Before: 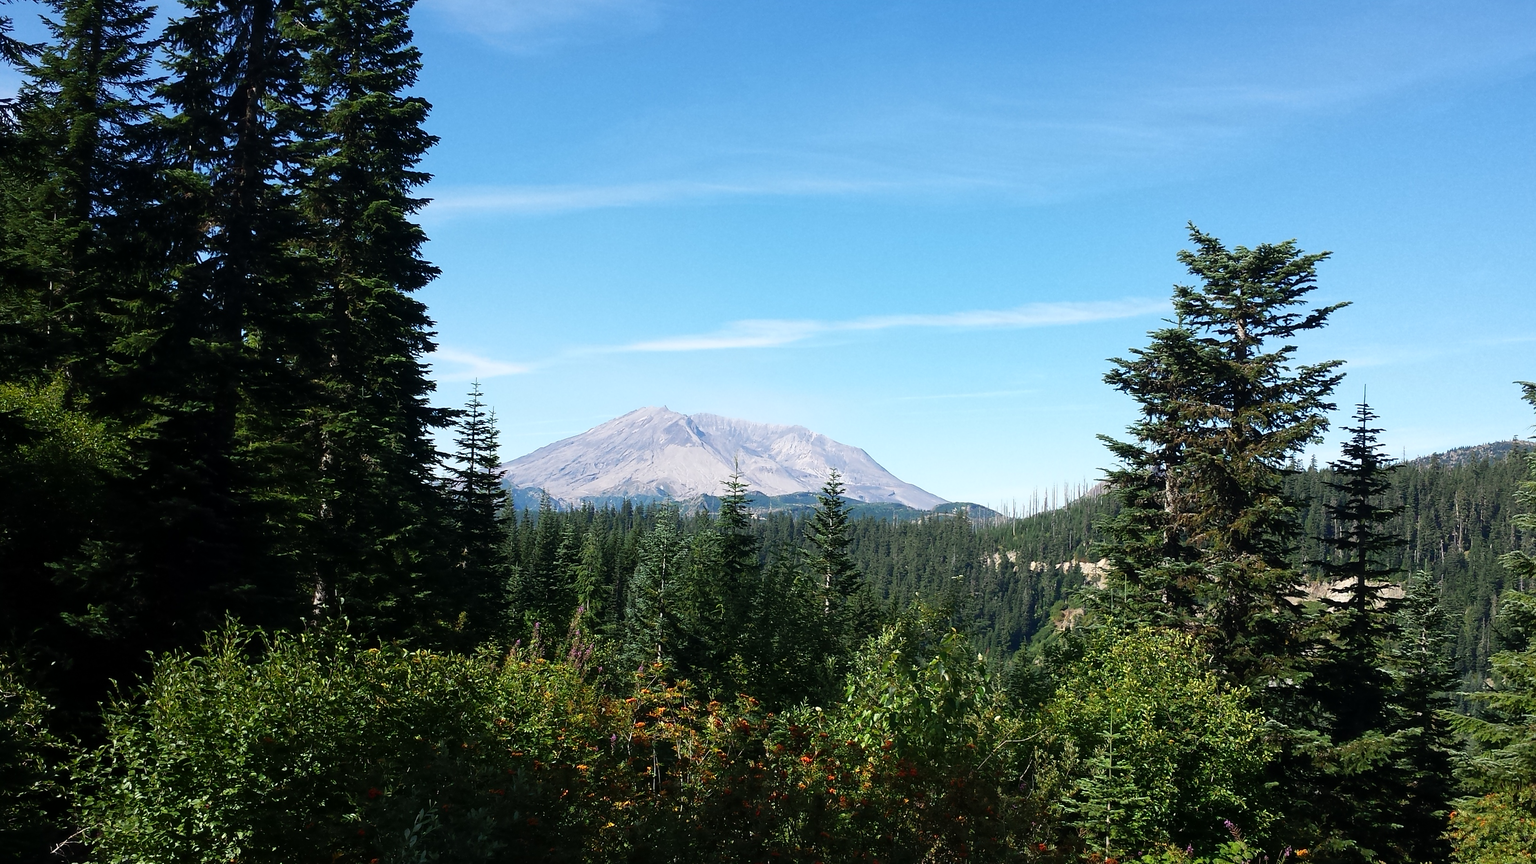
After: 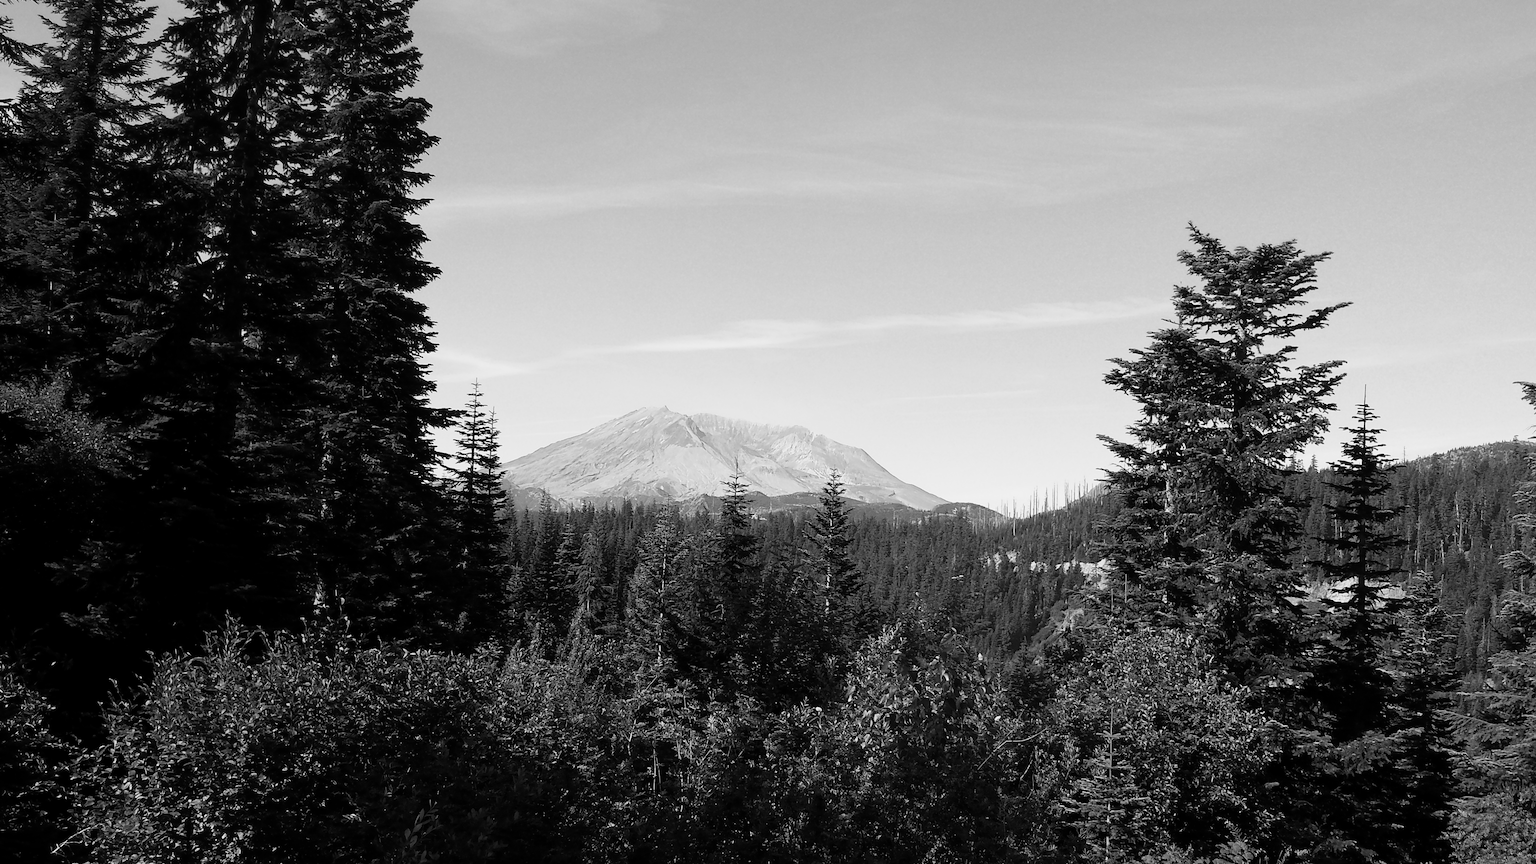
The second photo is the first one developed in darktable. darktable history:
color calibration: output gray [0.23, 0.37, 0.4, 0], illuminant same as pipeline (D50), adaptation XYZ, x 0.347, y 0.359, temperature 5008.86 K
exposure: black level correction 0.001, compensate exposure bias true, compensate highlight preservation false
